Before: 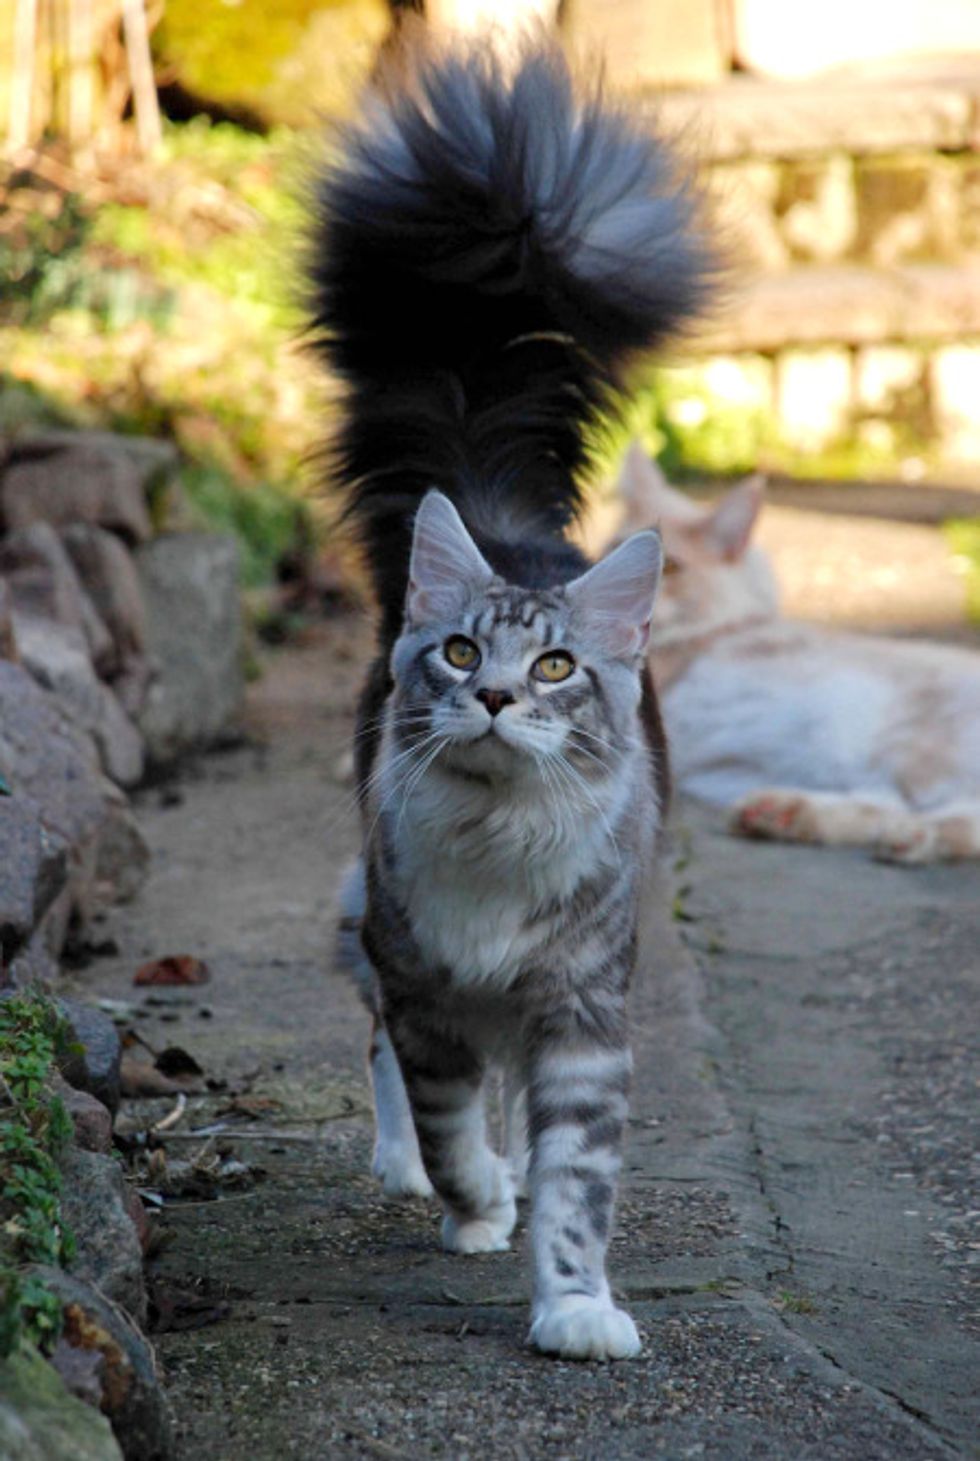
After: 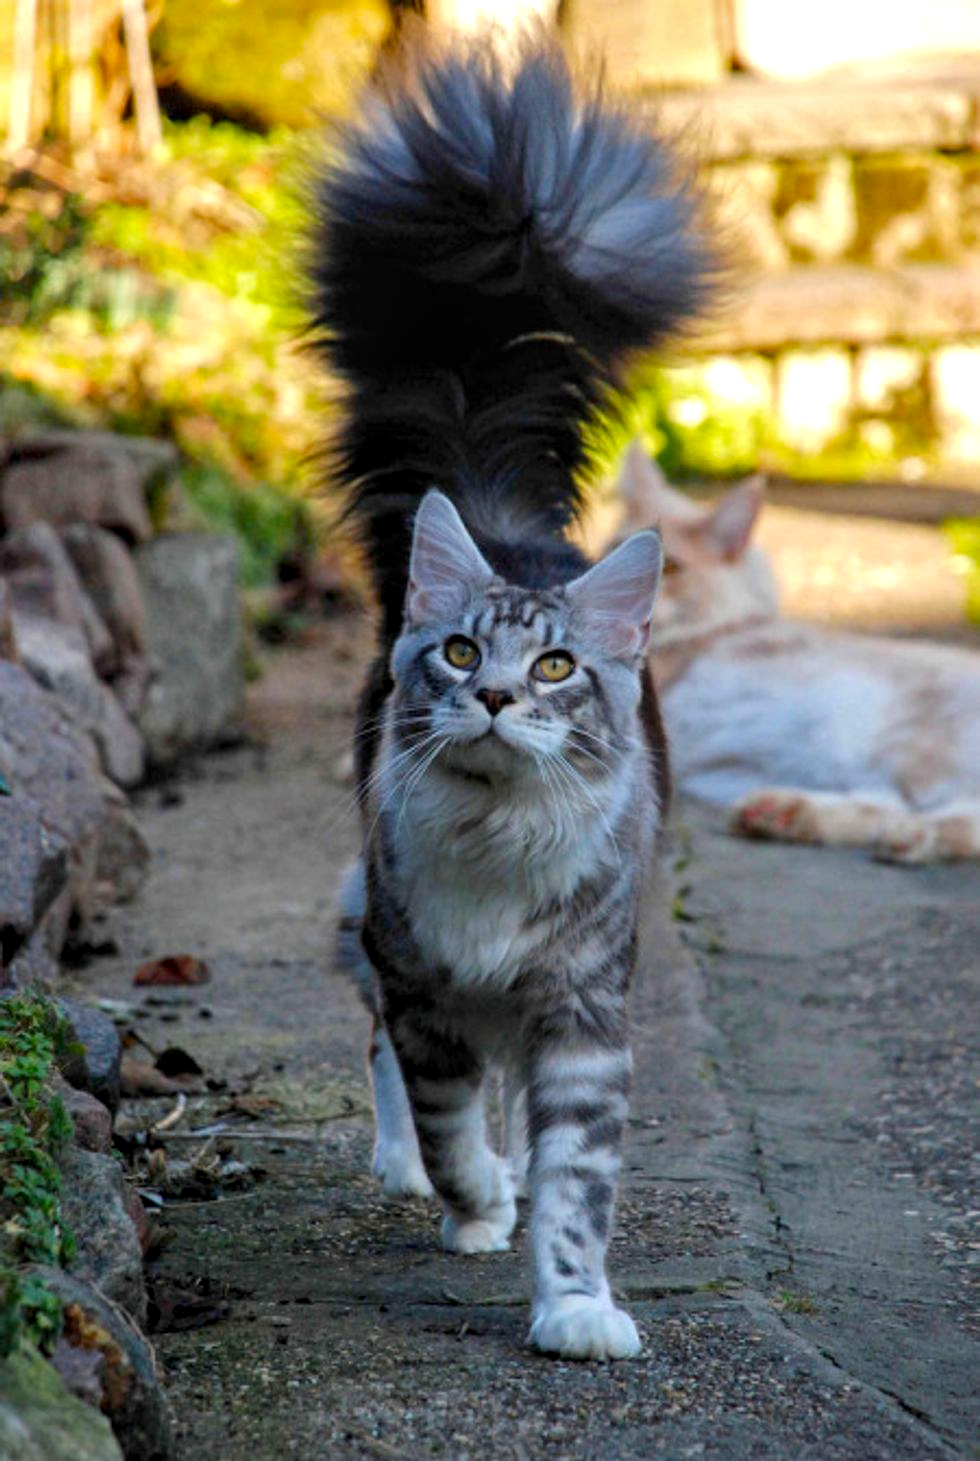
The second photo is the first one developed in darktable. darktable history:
color balance rgb: perceptual saturation grading › global saturation 20%, global vibrance 20%
local contrast: detail 130%
shadows and highlights: shadows 25, highlights -25
